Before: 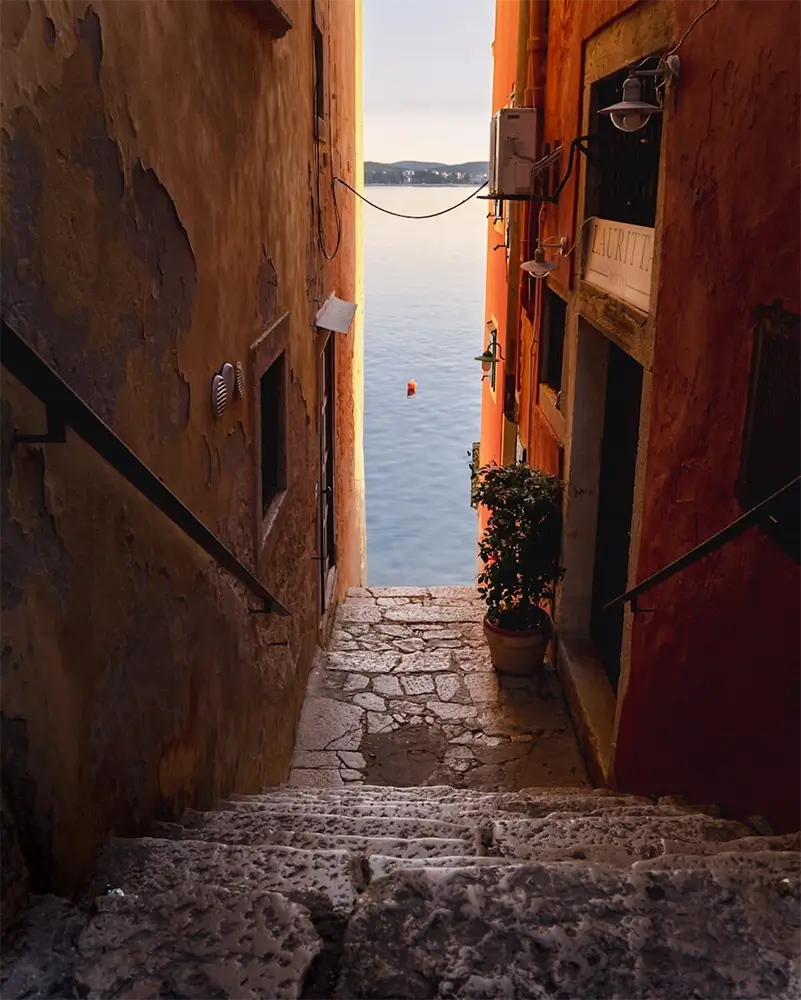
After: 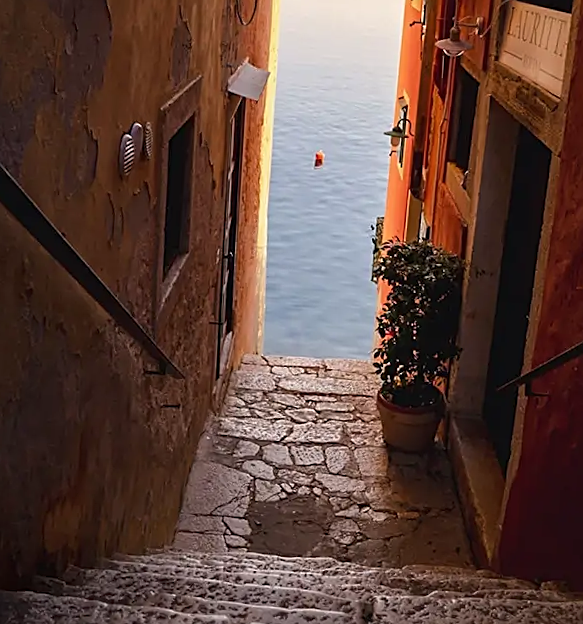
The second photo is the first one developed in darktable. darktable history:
sharpen: on, module defaults
crop and rotate: angle -3.44°, left 9.73%, top 21.033%, right 12.096%, bottom 11.959%
